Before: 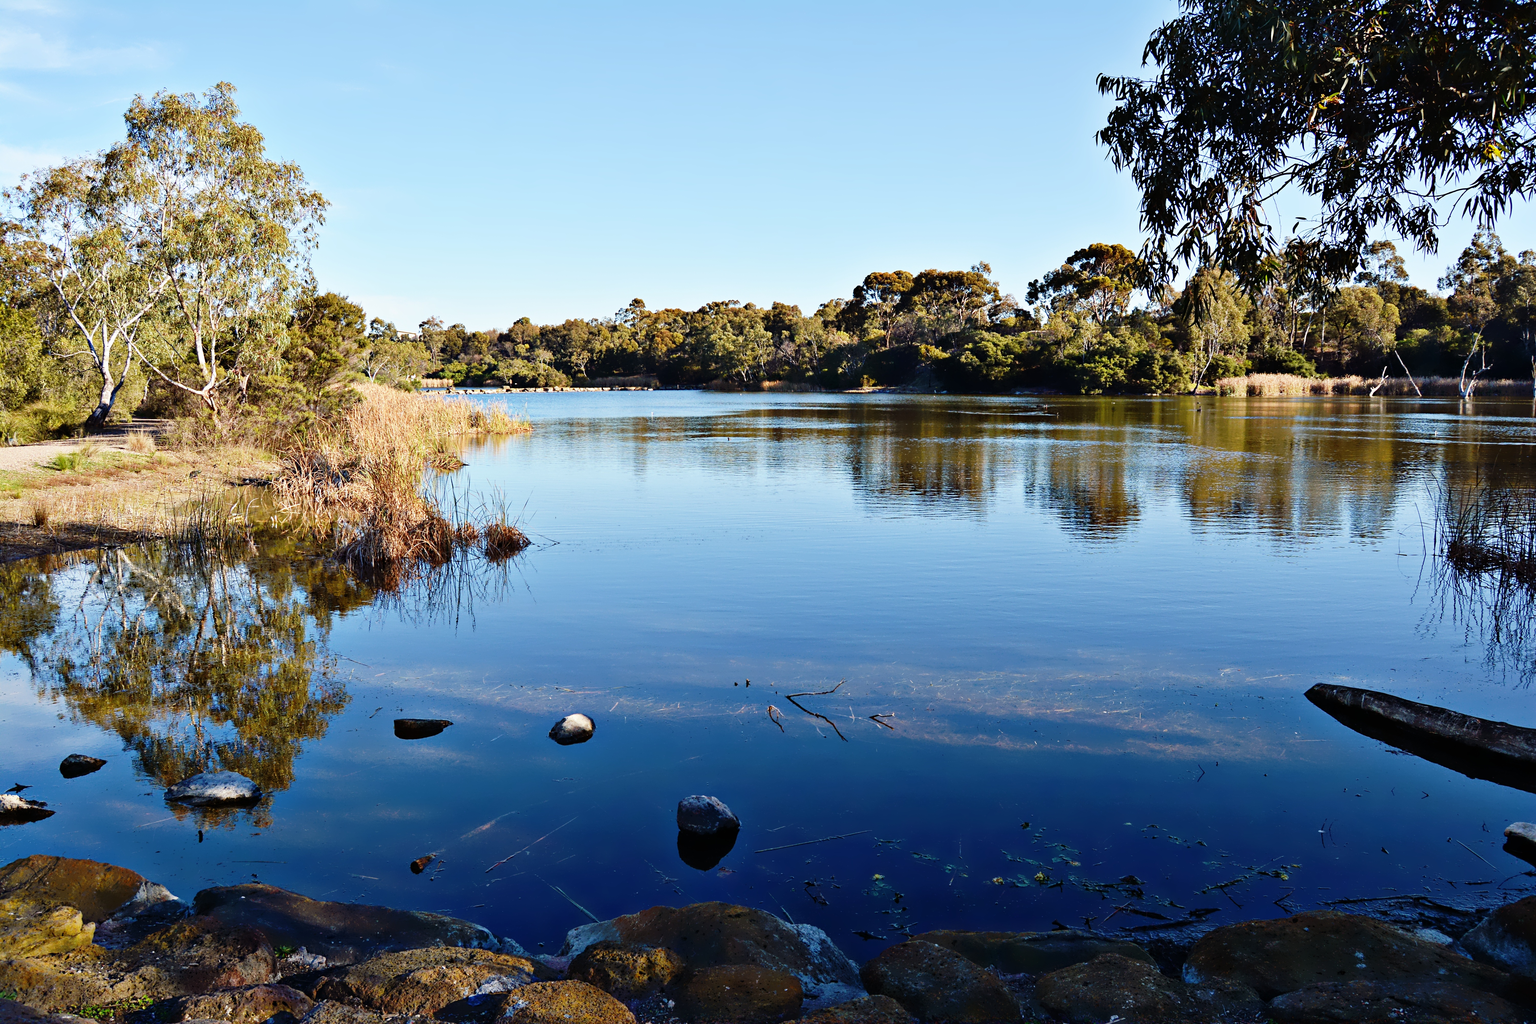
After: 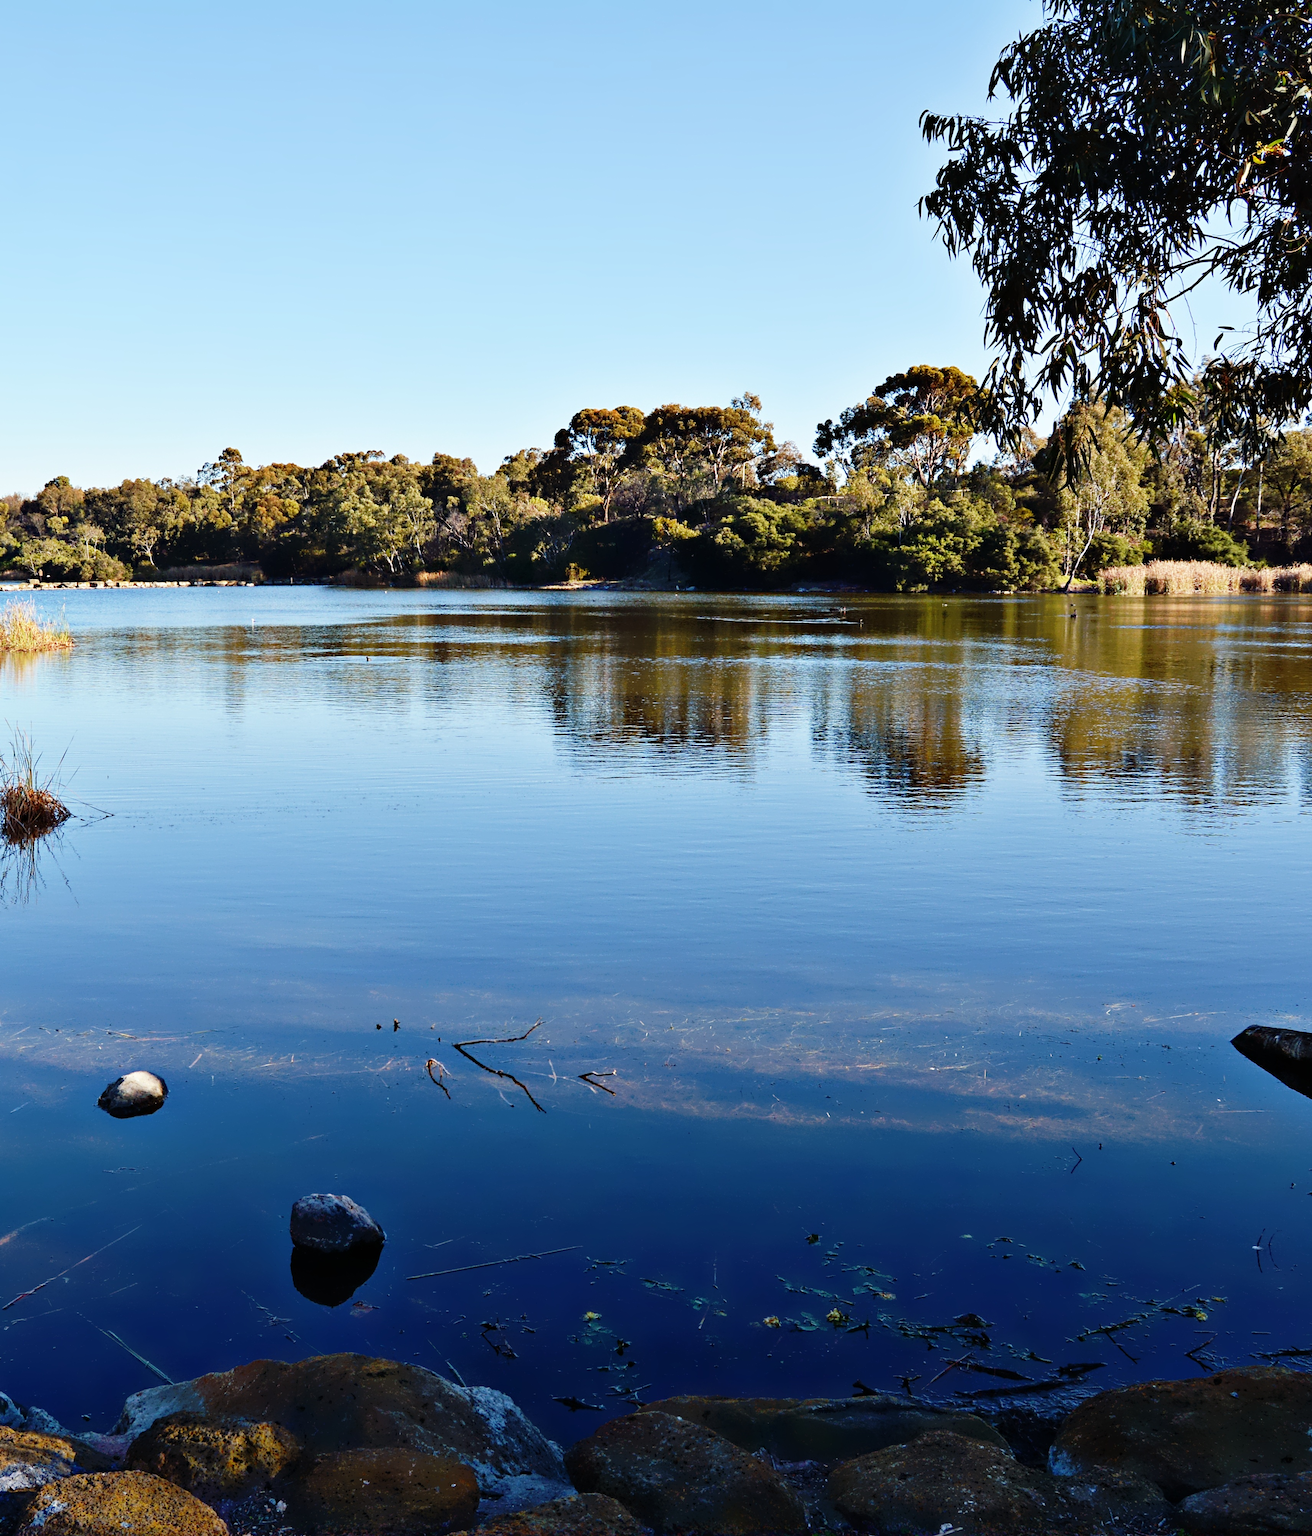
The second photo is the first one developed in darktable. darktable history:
crop: left 31.5%, top 0.011%, right 11.527%
